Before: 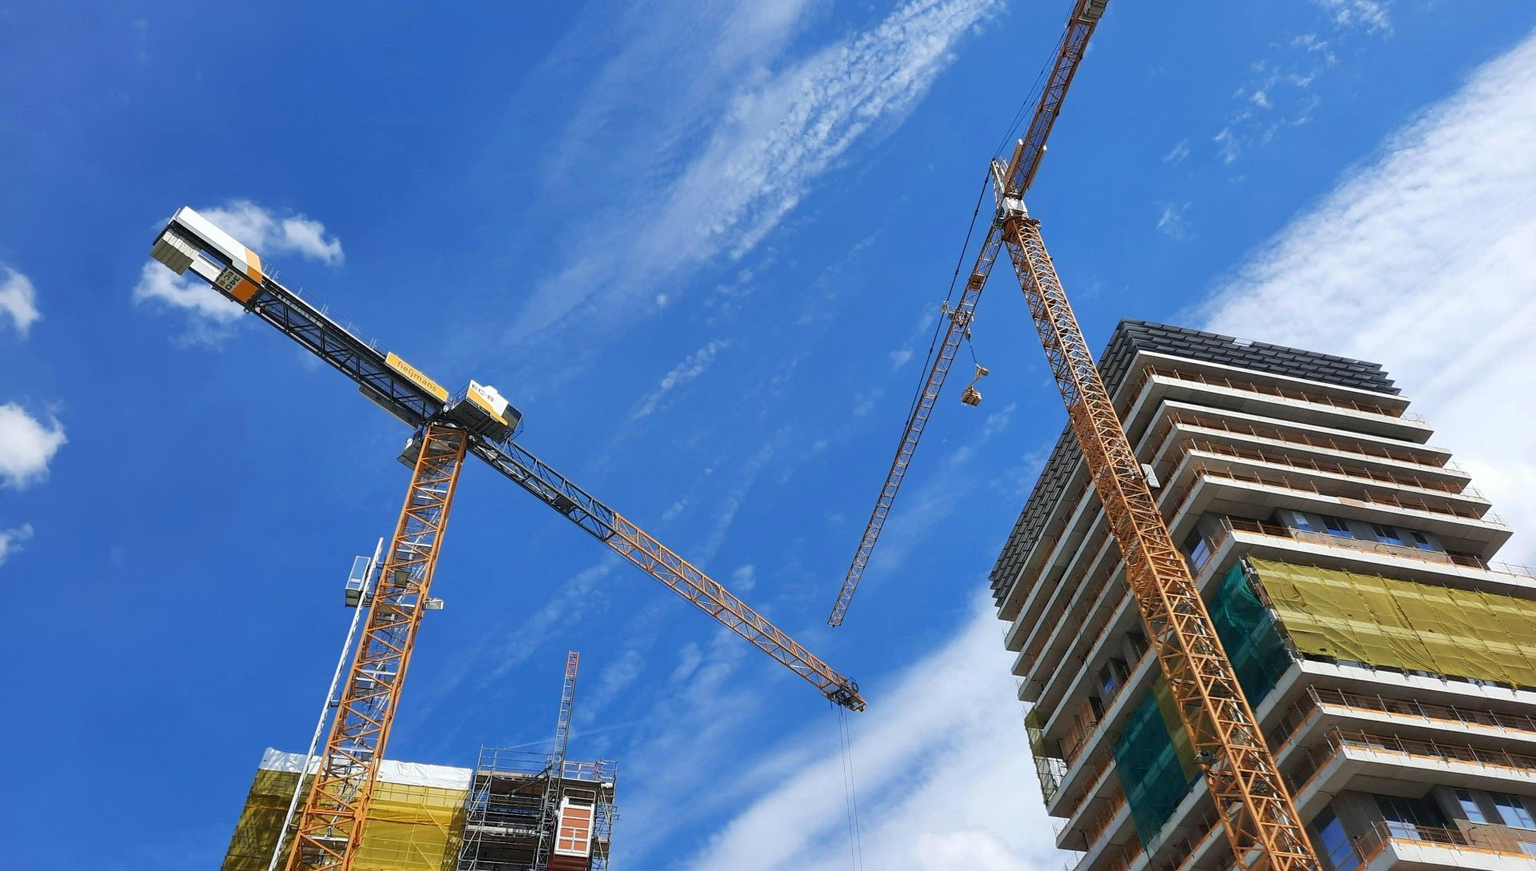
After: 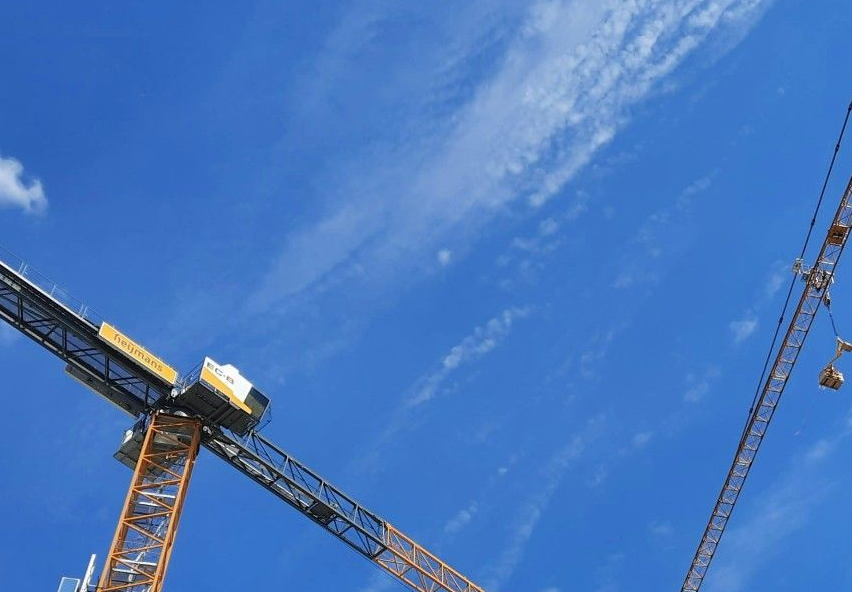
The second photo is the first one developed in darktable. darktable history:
crop: left 19.966%, top 10.877%, right 35.648%, bottom 34.7%
